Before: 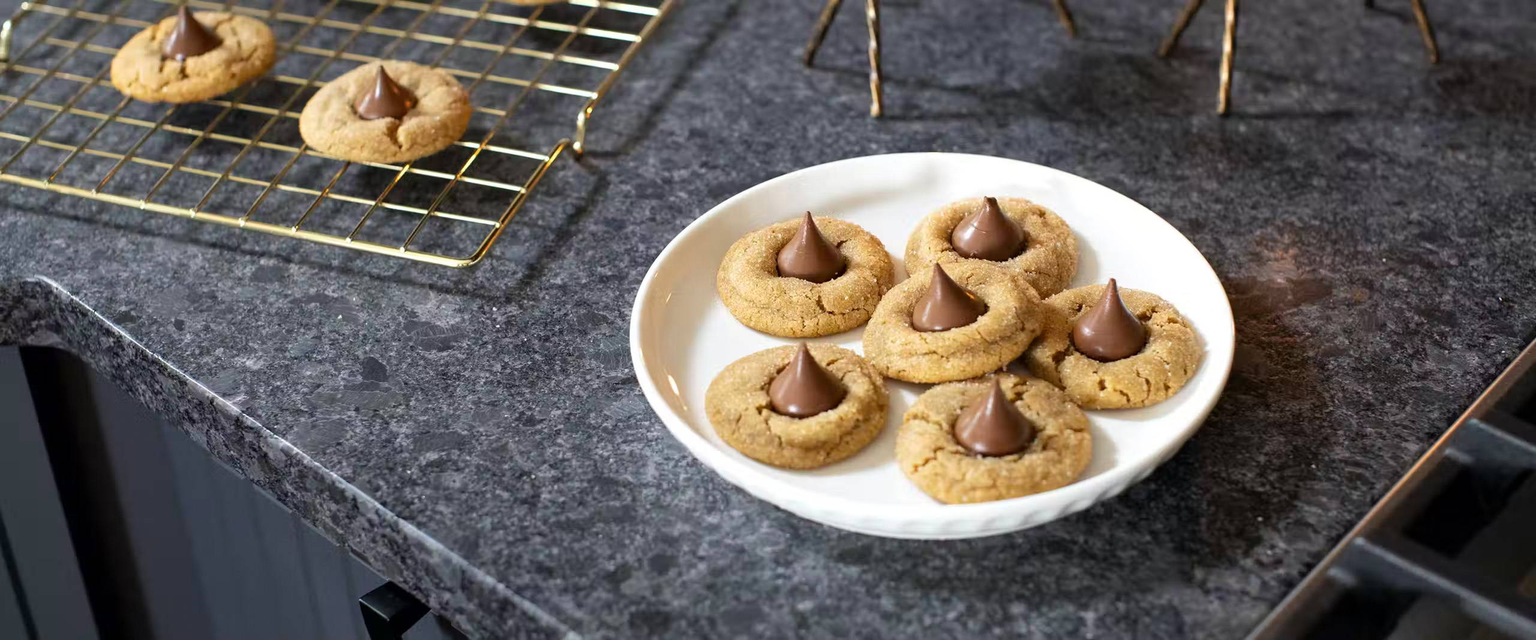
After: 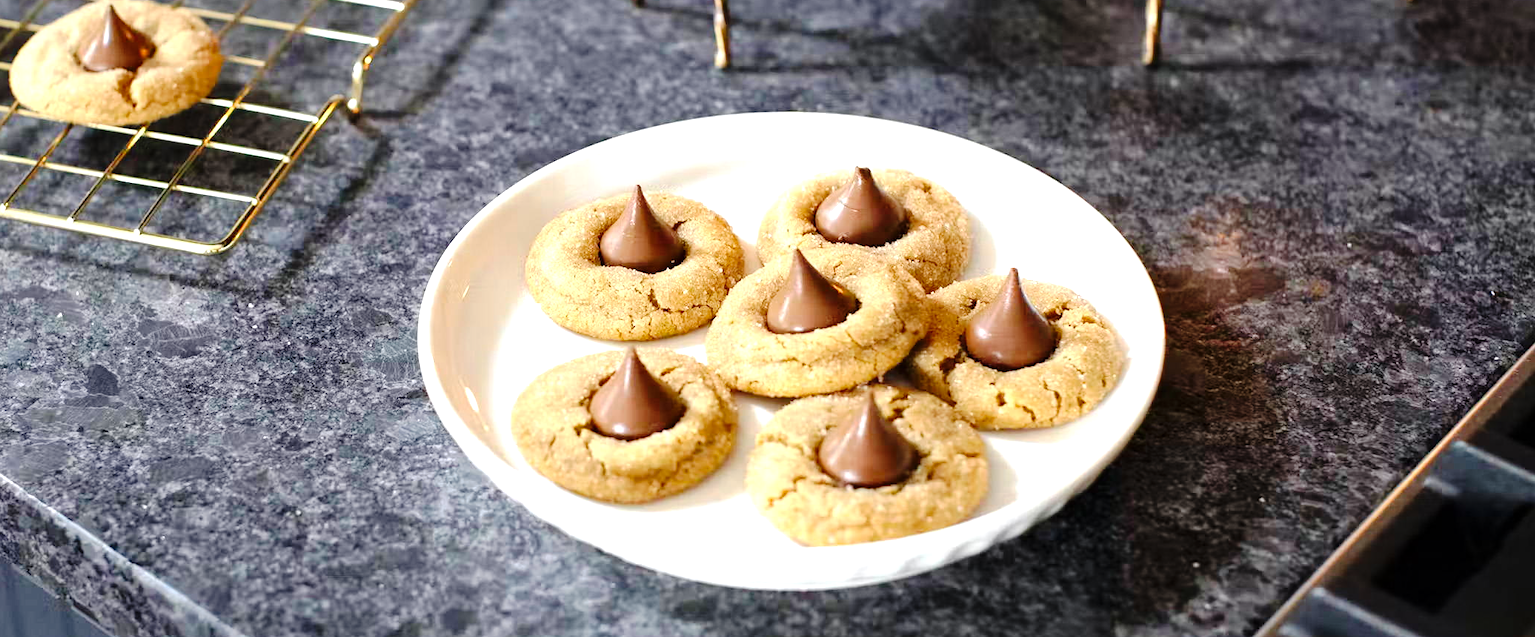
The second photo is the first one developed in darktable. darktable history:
crop: left 19%, top 9.672%, right 0%, bottom 9.578%
tone curve: curves: ch0 [(0.003, 0) (0.066, 0.031) (0.16, 0.089) (0.269, 0.218) (0.395, 0.408) (0.517, 0.56) (0.684, 0.734) (0.791, 0.814) (1, 1)]; ch1 [(0, 0) (0.164, 0.115) (0.337, 0.332) (0.39, 0.398) (0.464, 0.461) (0.501, 0.5) (0.507, 0.5) (0.534, 0.532) (0.577, 0.59) (0.652, 0.681) (0.733, 0.764) (0.819, 0.823) (1, 1)]; ch2 [(0, 0) (0.337, 0.382) (0.464, 0.476) (0.501, 0.5) (0.527, 0.54) (0.551, 0.565) (0.628, 0.632) (0.689, 0.686) (1, 1)], preserve colors none
exposure: black level correction 0, exposure 0.696 EV, compensate highlight preservation false
